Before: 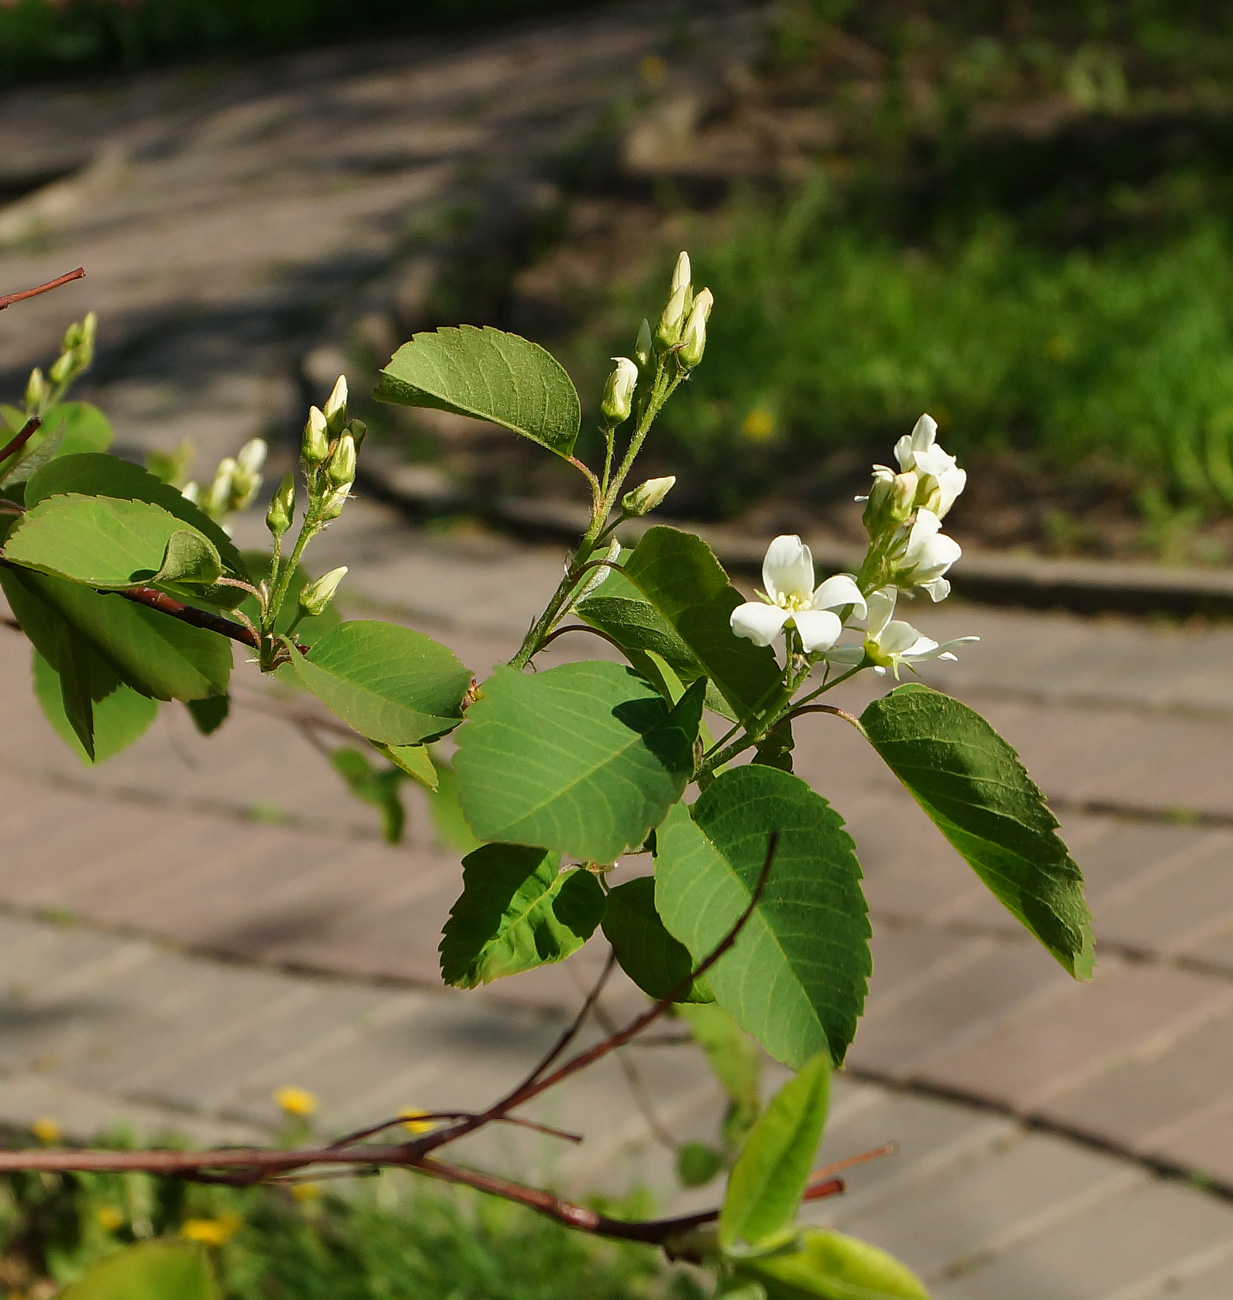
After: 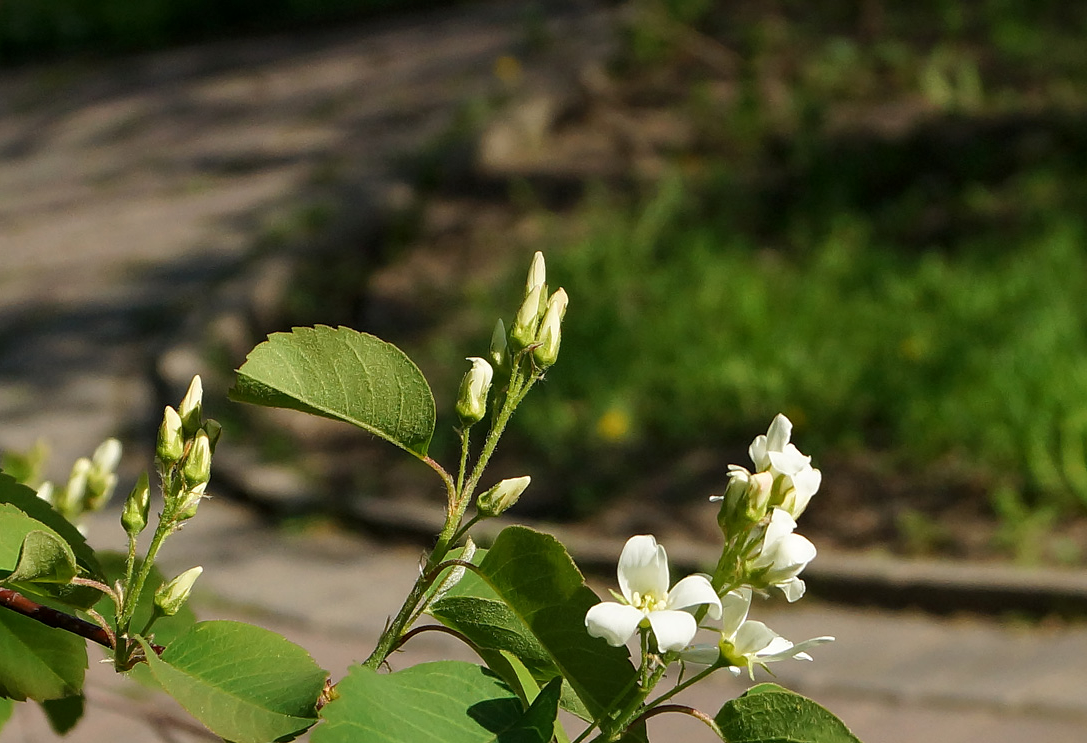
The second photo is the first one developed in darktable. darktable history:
crop and rotate: left 11.812%, bottom 42.776%
local contrast: highlights 100%, shadows 100%, detail 120%, midtone range 0.2
